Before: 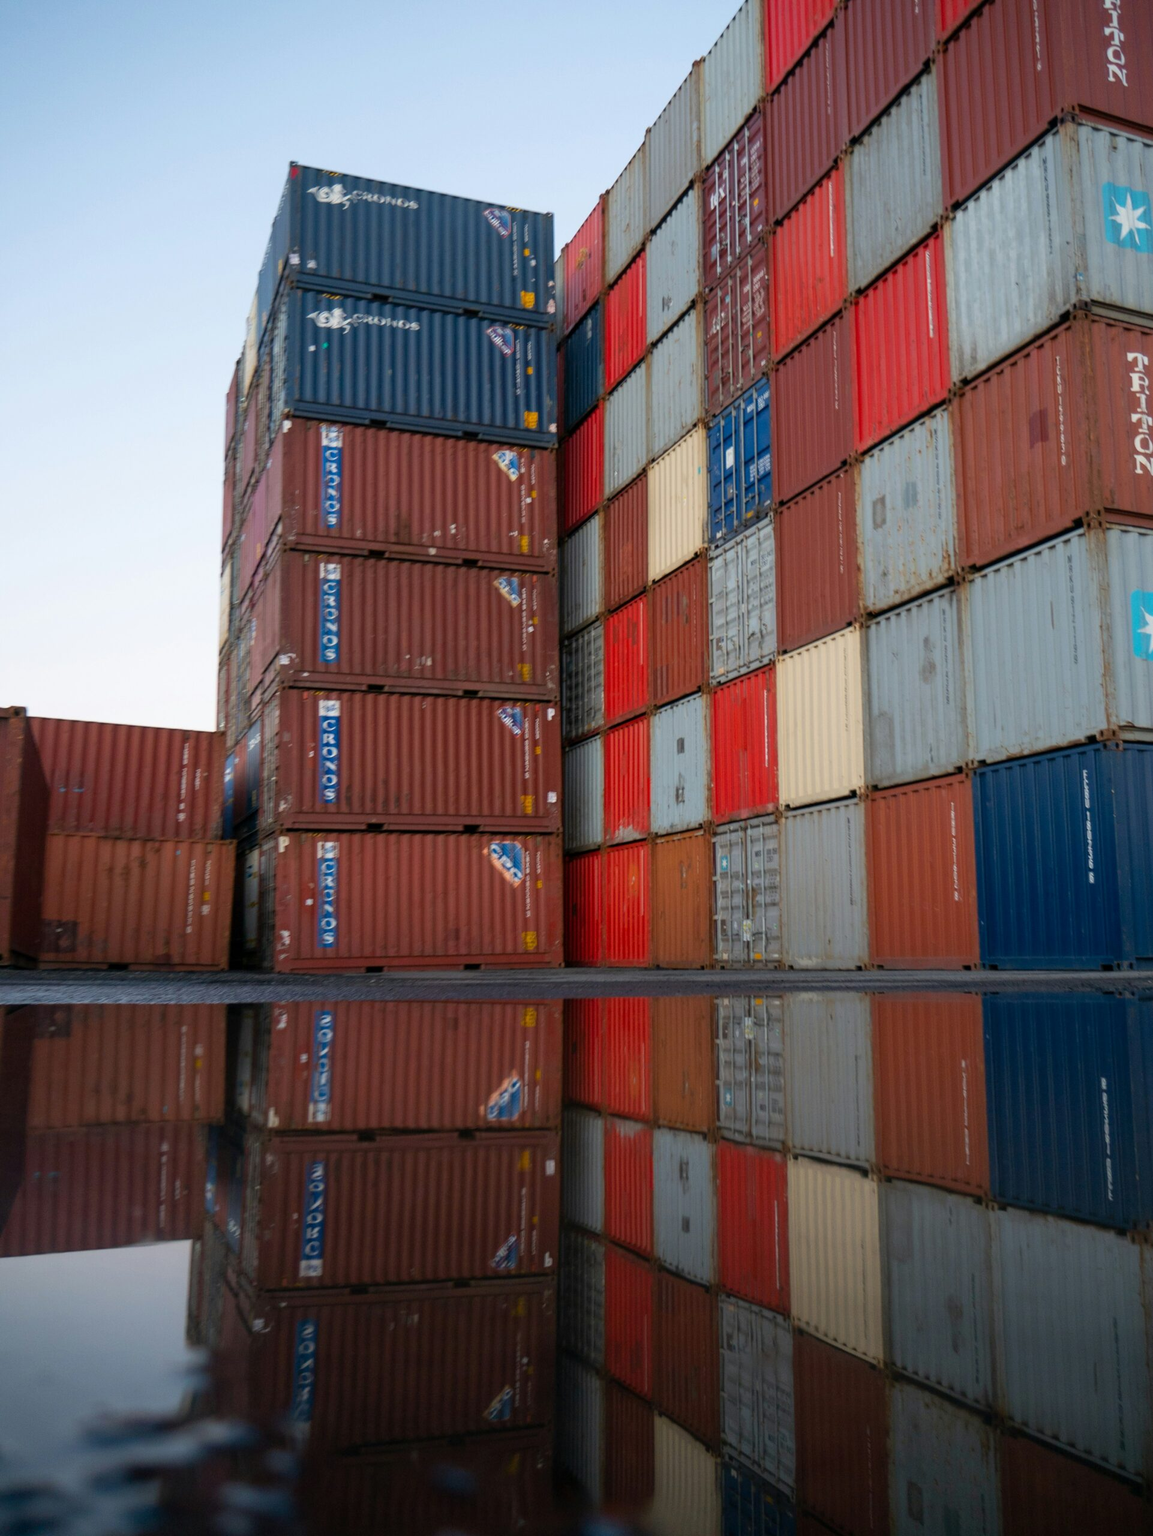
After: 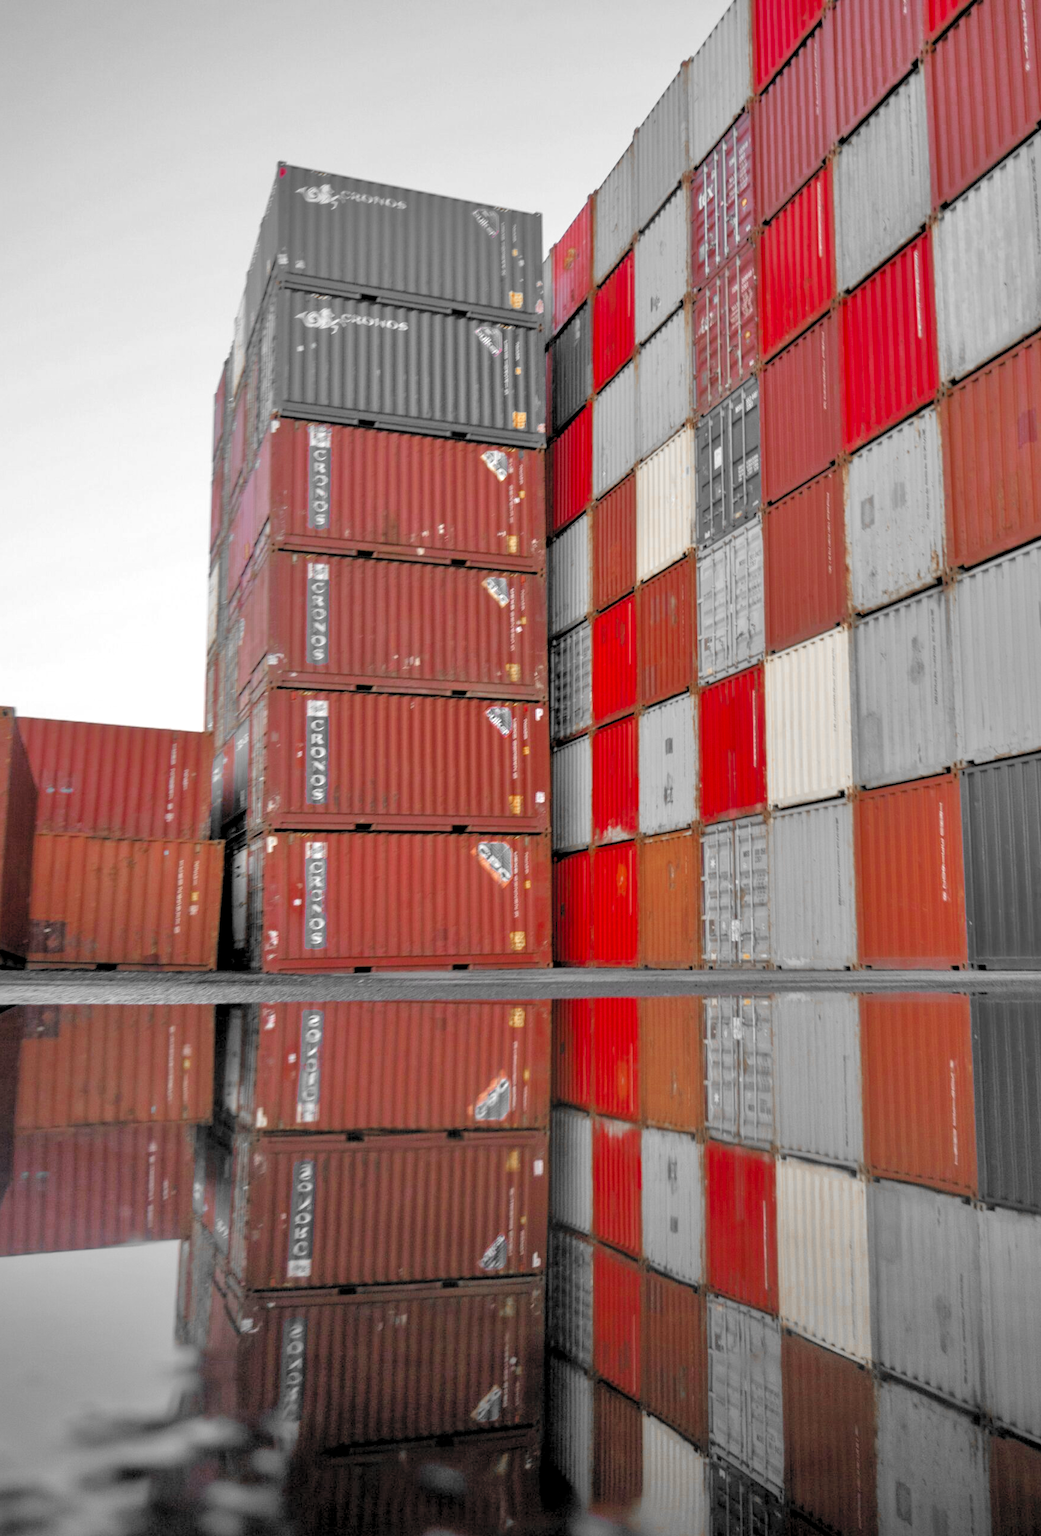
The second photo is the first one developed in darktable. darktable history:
shadows and highlights: on, module defaults
contrast brightness saturation: brightness 0.154
levels: levels [0.073, 0.497, 0.972]
tone equalizer: -7 EV 0.141 EV, -6 EV 0.561 EV, -5 EV 1.12 EV, -4 EV 1.31 EV, -3 EV 1.16 EV, -2 EV 0.6 EV, -1 EV 0.16 EV
crop and rotate: left 1.07%, right 8.602%
color zones: curves: ch0 [(0, 0.497) (0.096, 0.361) (0.221, 0.538) (0.429, 0.5) (0.571, 0.5) (0.714, 0.5) (0.857, 0.5) (1, 0.497)]; ch1 [(0, 0.5) (0.143, 0.5) (0.257, -0.002) (0.429, 0.04) (0.571, -0.001) (0.714, -0.015) (0.857, 0.024) (1, 0.5)]
